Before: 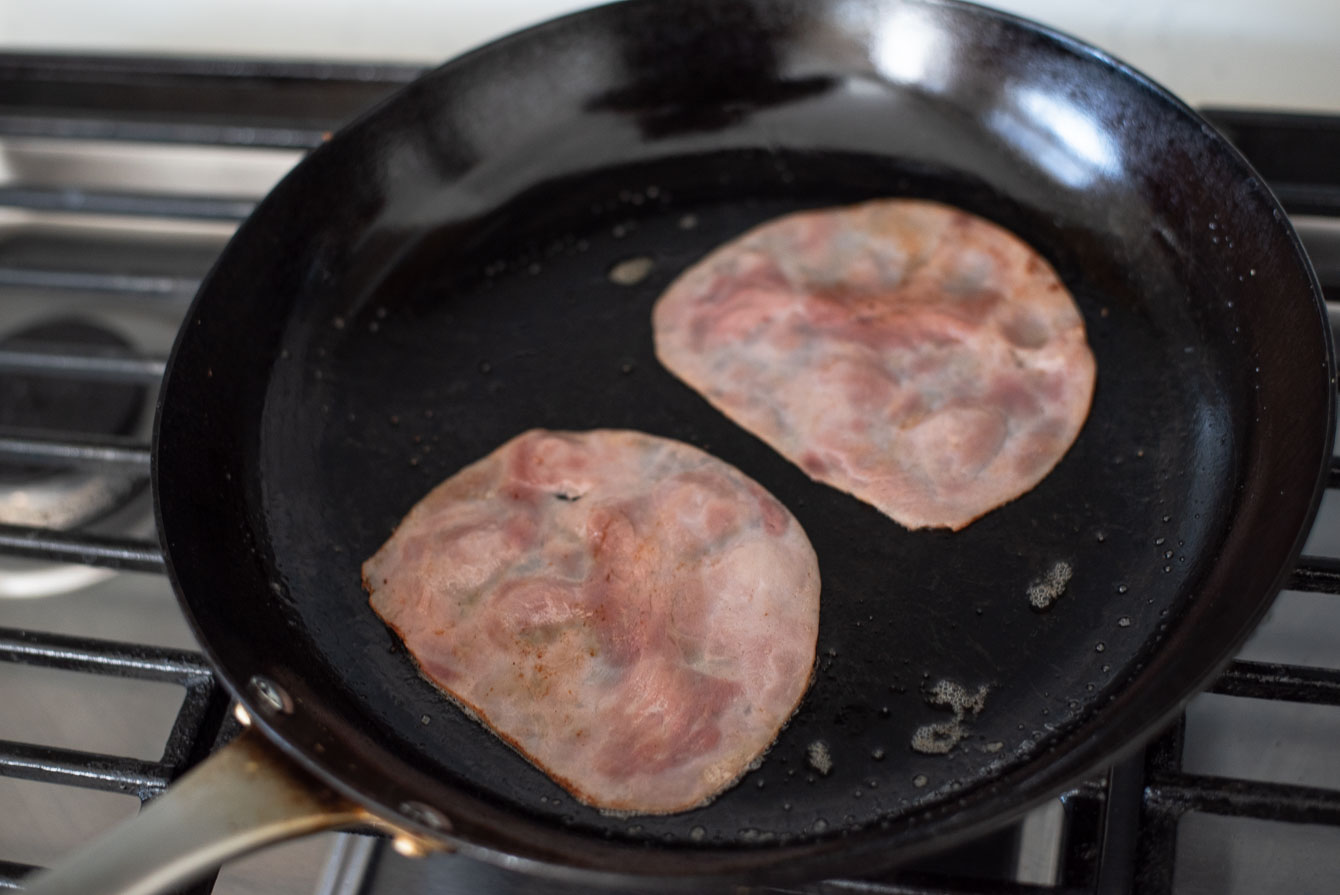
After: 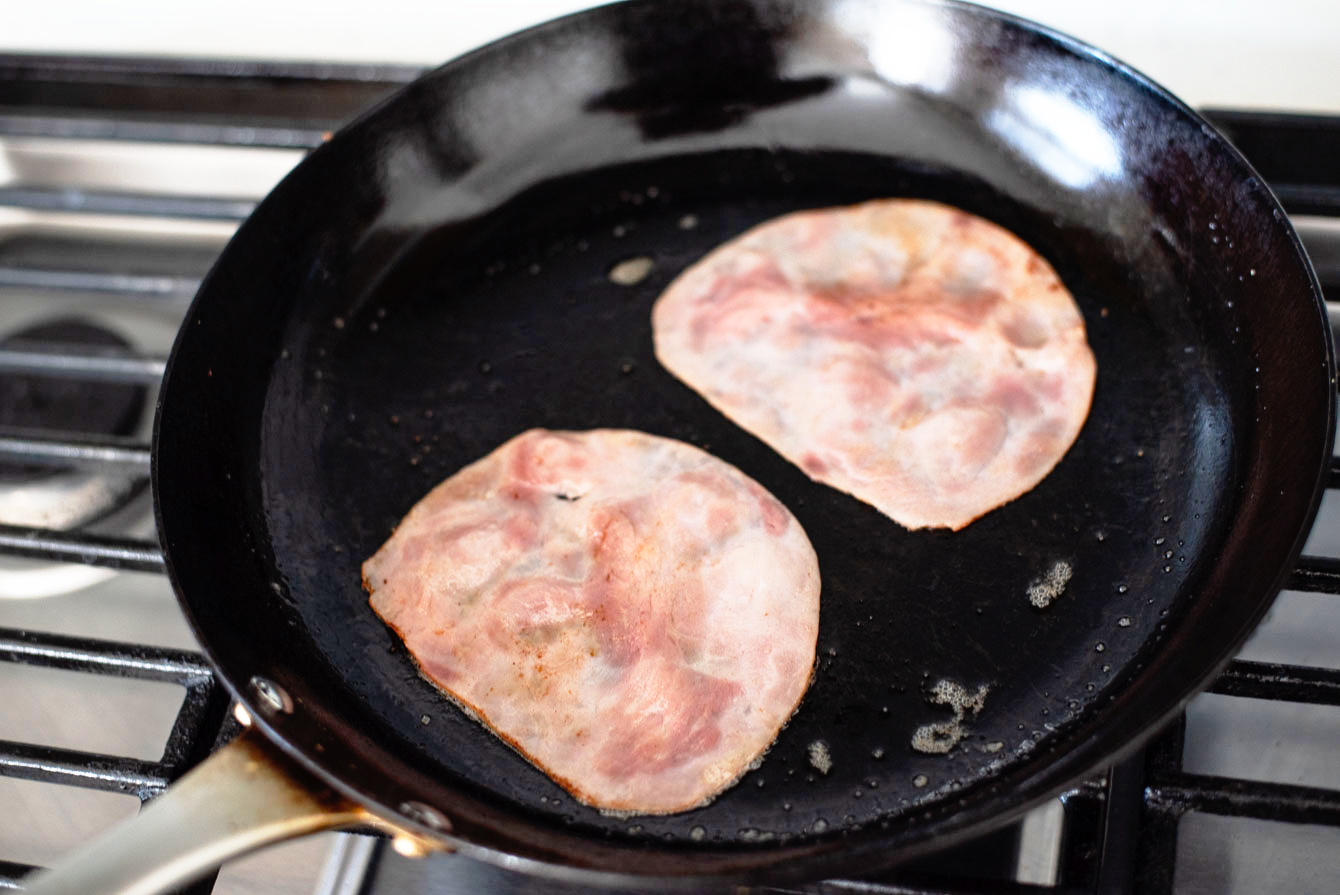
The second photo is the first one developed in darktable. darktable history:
tone equalizer: on, module defaults
base curve: curves: ch0 [(0, 0) (0.012, 0.01) (0.073, 0.168) (0.31, 0.711) (0.645, 0.957) (1, 1)], preserve colors none
